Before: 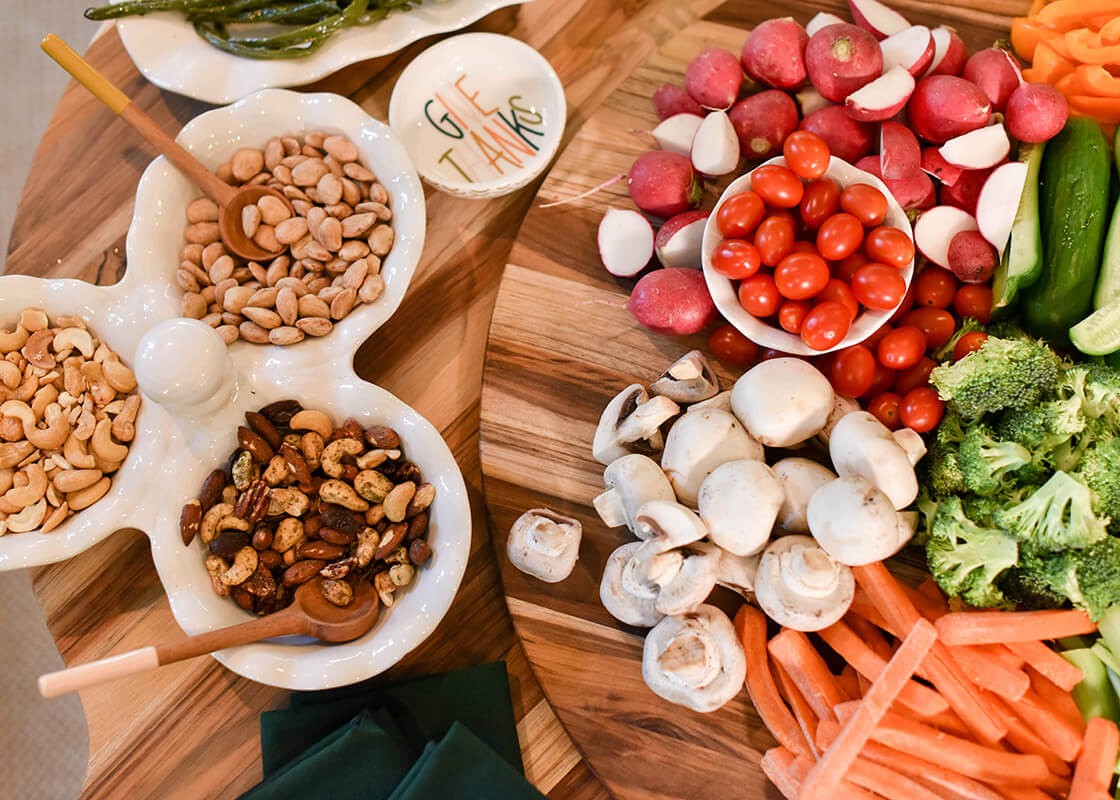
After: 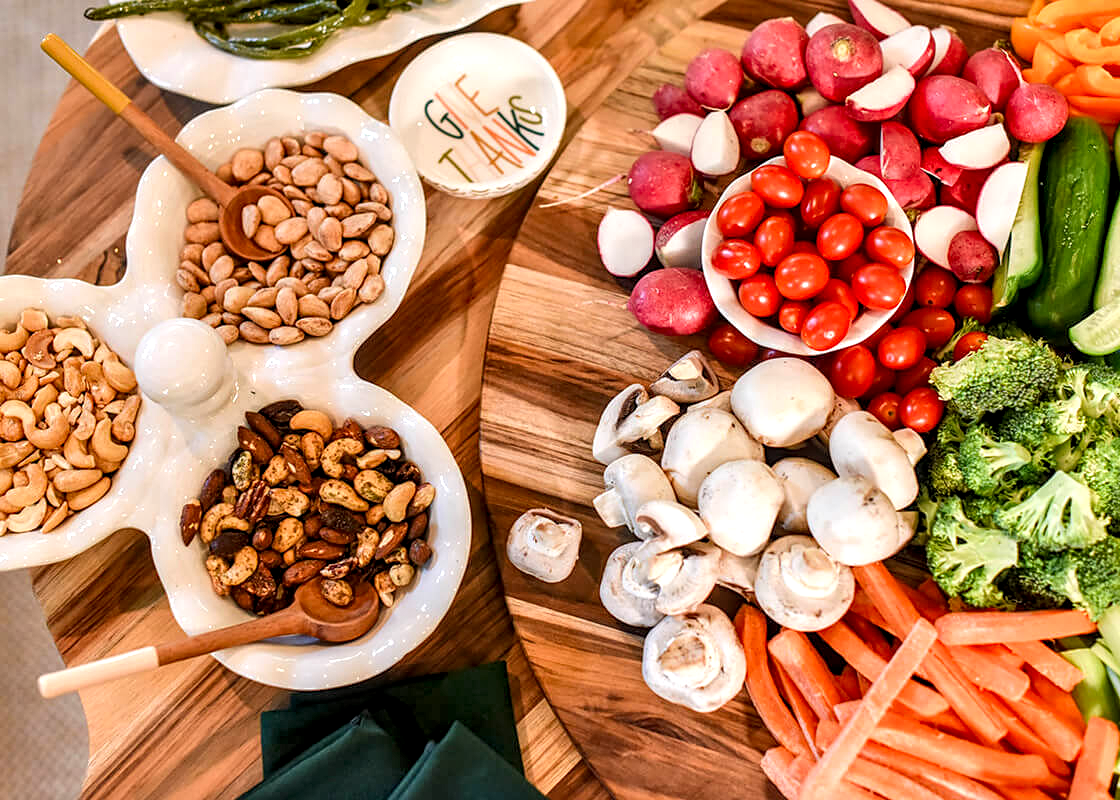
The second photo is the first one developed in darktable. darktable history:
shadows and highlights: shadows 37.27, highlights -28.18, soften with gaussian
local contrast: detail 160%
sharpen: amount 0.2
contrast brightness saturation: contrast 0.07, brightness 0.08, saturation 0.18
